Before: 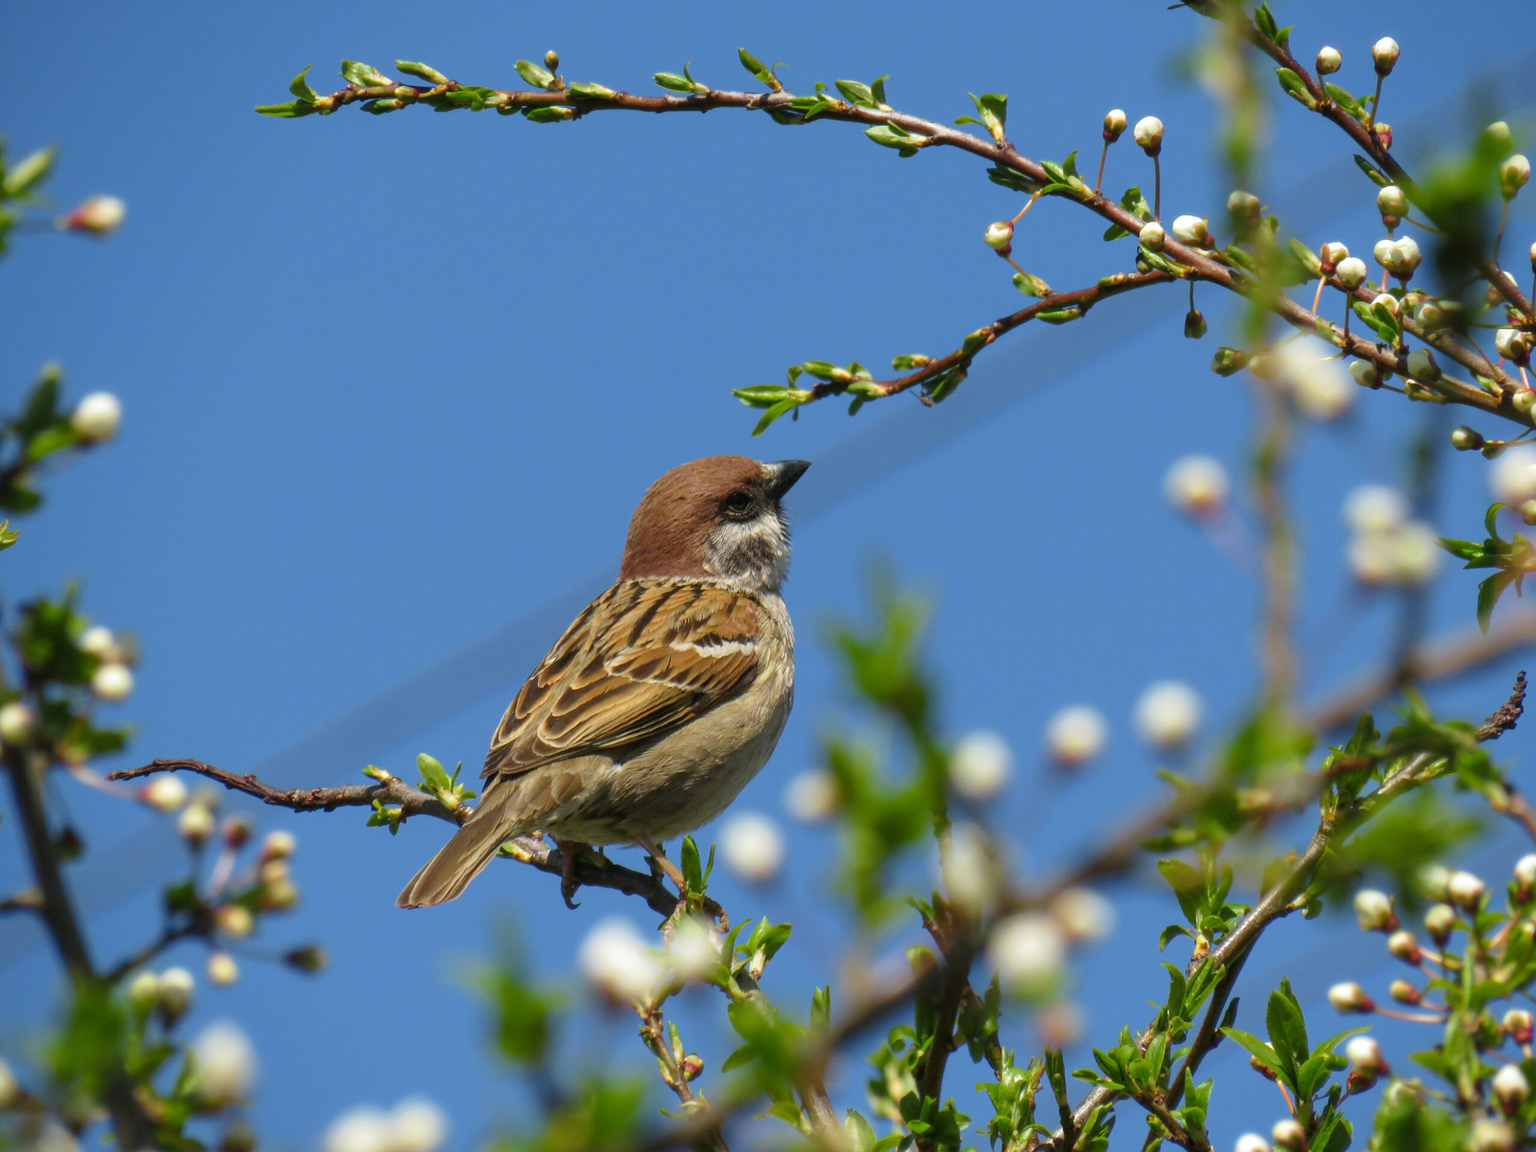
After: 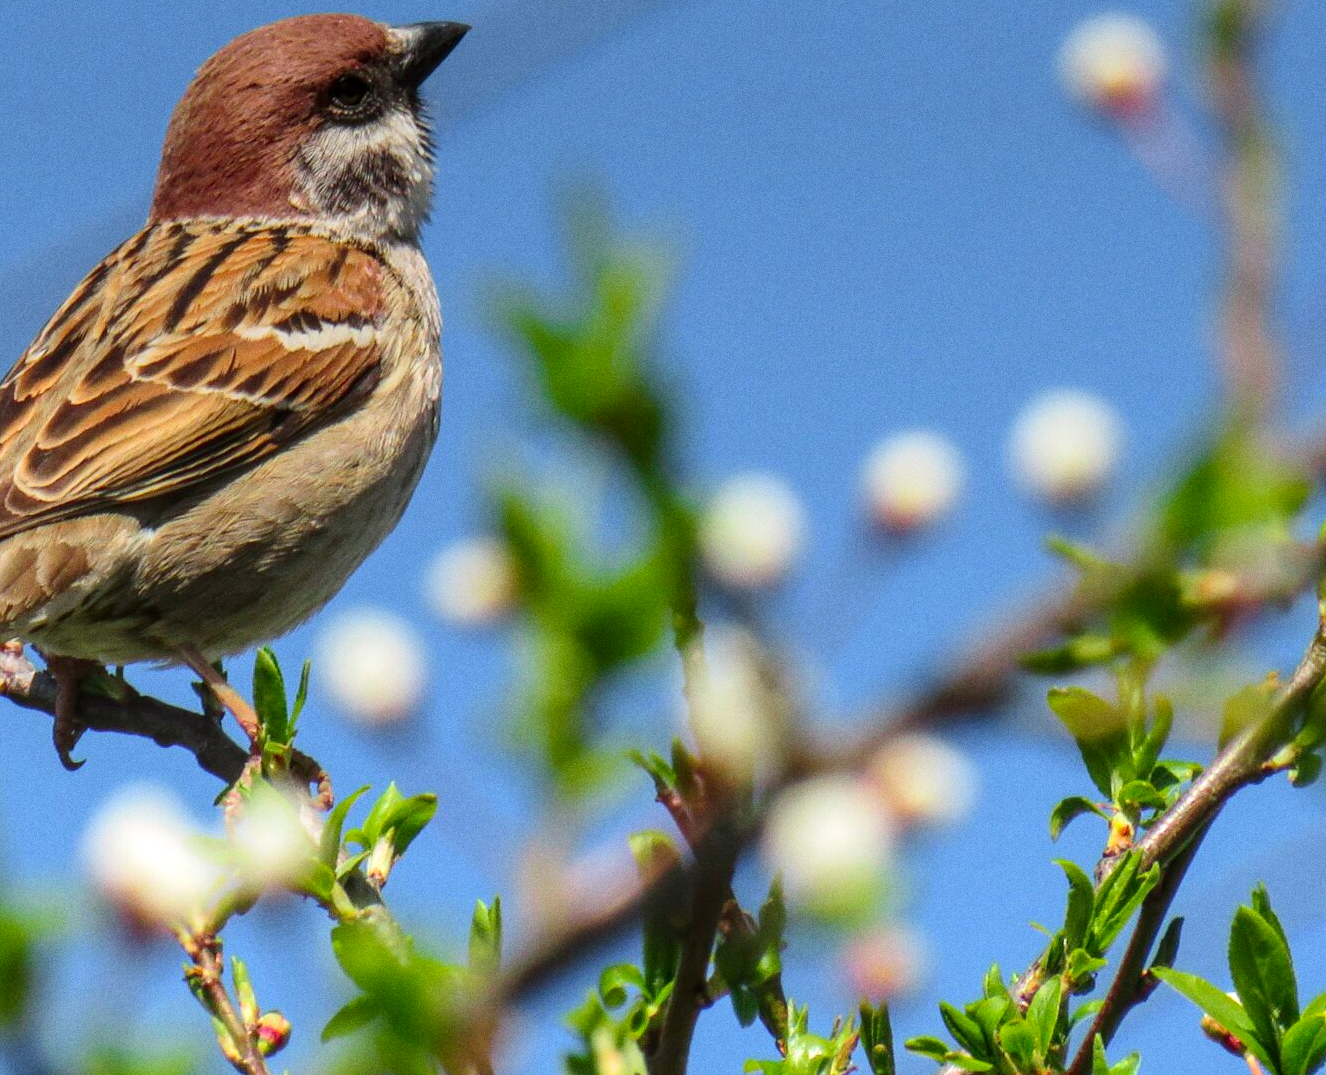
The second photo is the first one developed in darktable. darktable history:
exposure: exposure 0.515 EV, compensate highlight preservation false
crop: left 34.479%, top 38.822%, right 13.718%, bottom 5.172%
tone curve: curves: ch0 [(0, 0.023) (0.184, 0.168) (0.491, 0.519) (0.748, 0.765) (1, 0.919)]; ch1 [(0, 0) (0.179, 0.173) (0.322, 0.32) (0.424, 0.424) (0.496, 0.501) (0.563, 0.586) (0.761, 0.803) (1, 1)]; ch2 [(0, 0) (0.434, 0.447) (0.483, 0.487) (0.557, 0.541) (0.697, 0.68) (1, 1)], color space Lab, independent channels, preserve colors none
grain: coarseness 0.09 ISO
local contrast: on, module defaults
graduated density: on, module defaults
contrast brightness saturation: contrast 0.04, saturation 0.16
